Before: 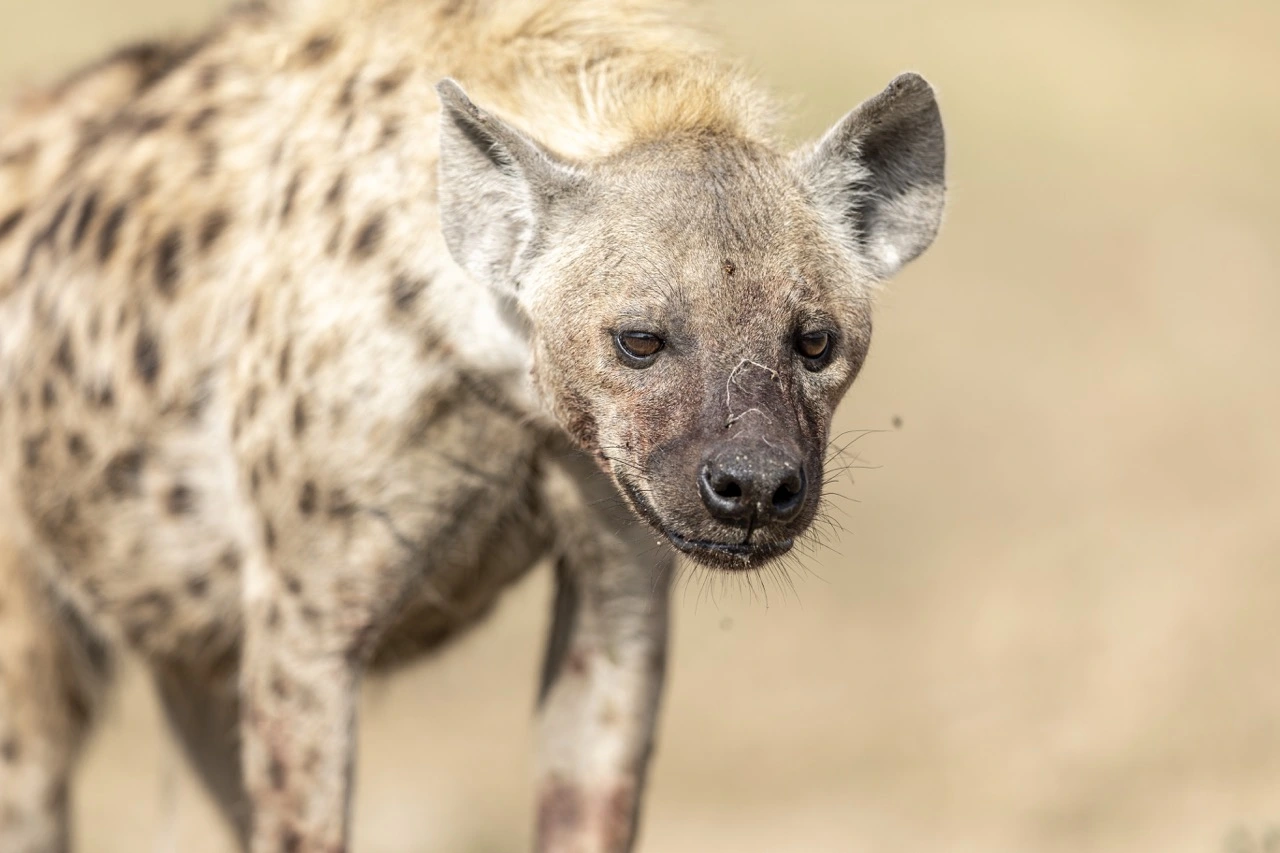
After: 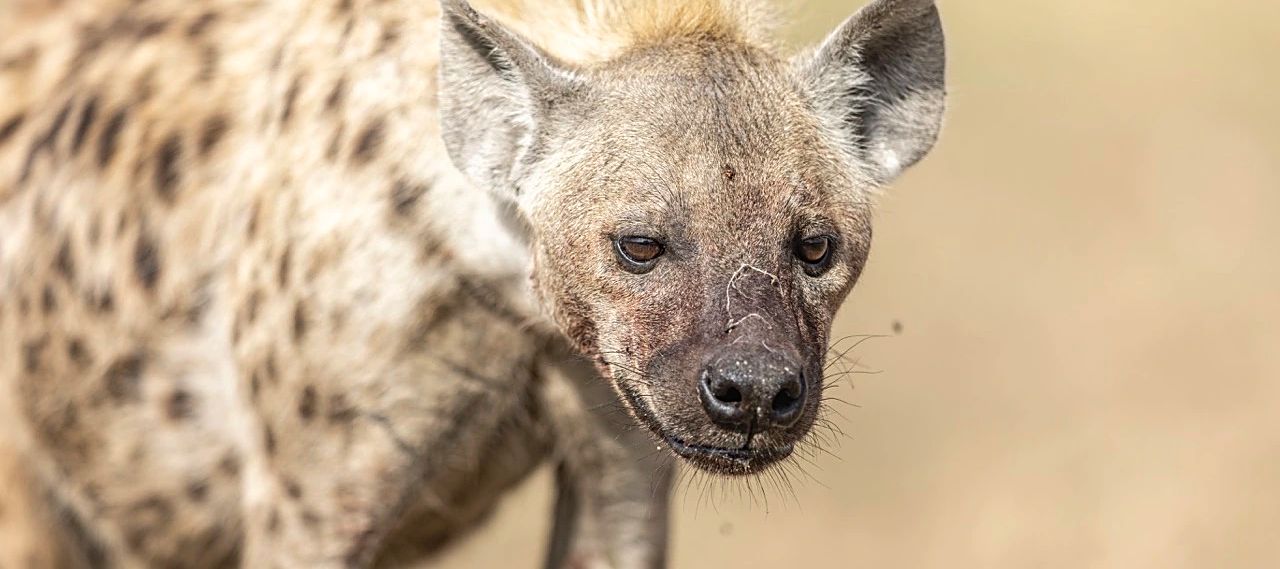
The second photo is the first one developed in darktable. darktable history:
crop: top 11.171%, bottom 22.118%
sharpen: on, module defaults
local contrast: detail 110%
exposure: compensate highlight preservation false
